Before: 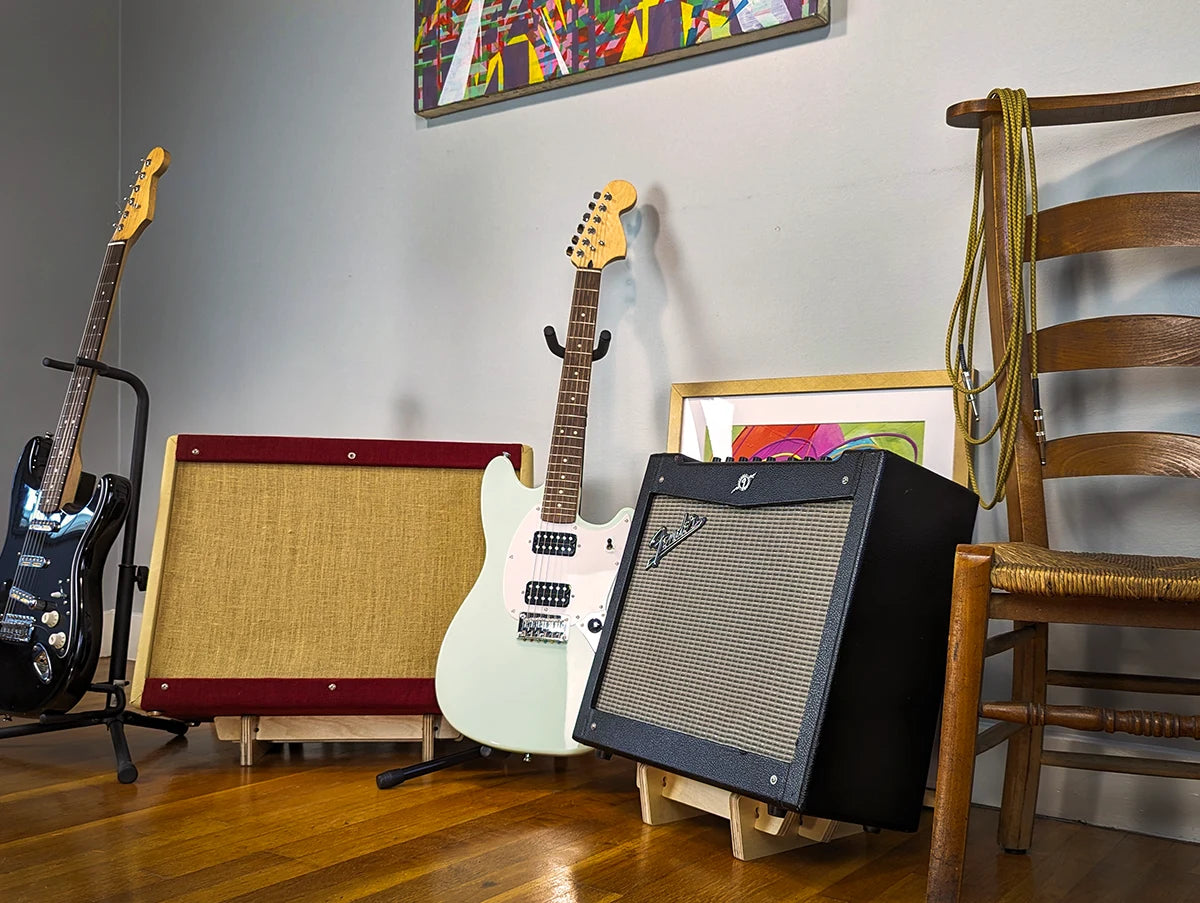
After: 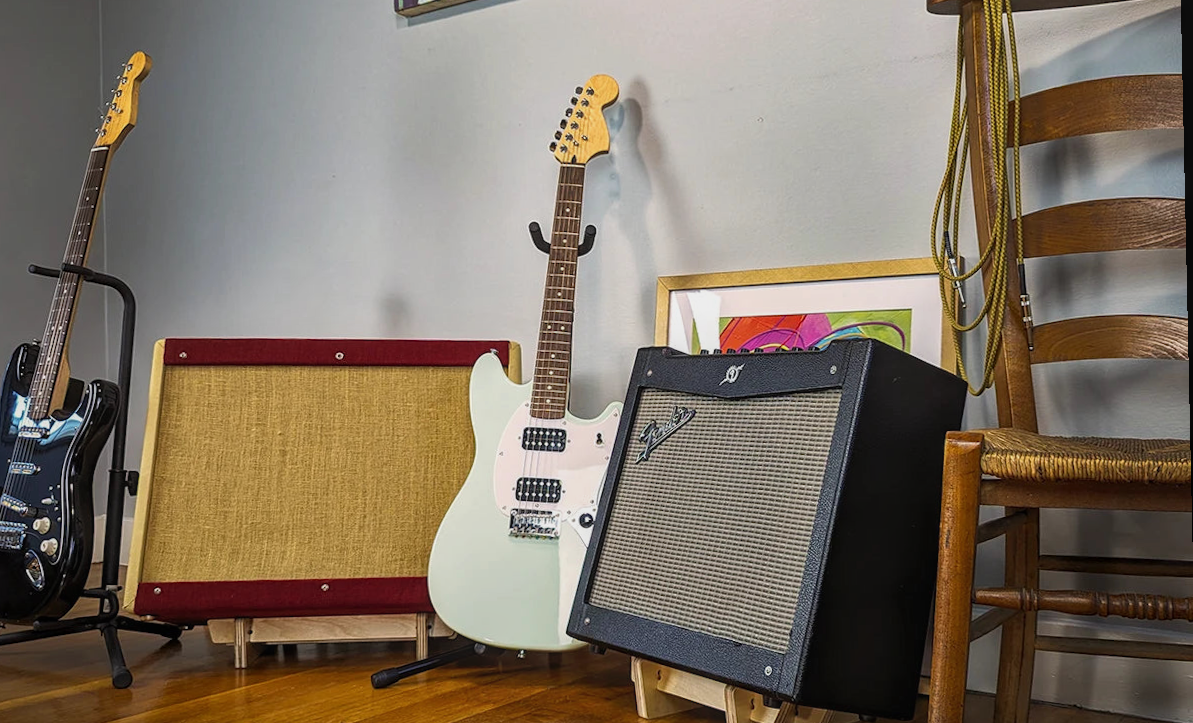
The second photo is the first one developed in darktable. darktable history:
exposure: exposure -0.157 EV, compensate highlight preservation false
local contrast: detail 110%
crop and rotate: left 1.814%, top 12.818%, right 0.25%, bottom 9.225%
rotate and perspective: rotation -1.24°, automatic cropping off
